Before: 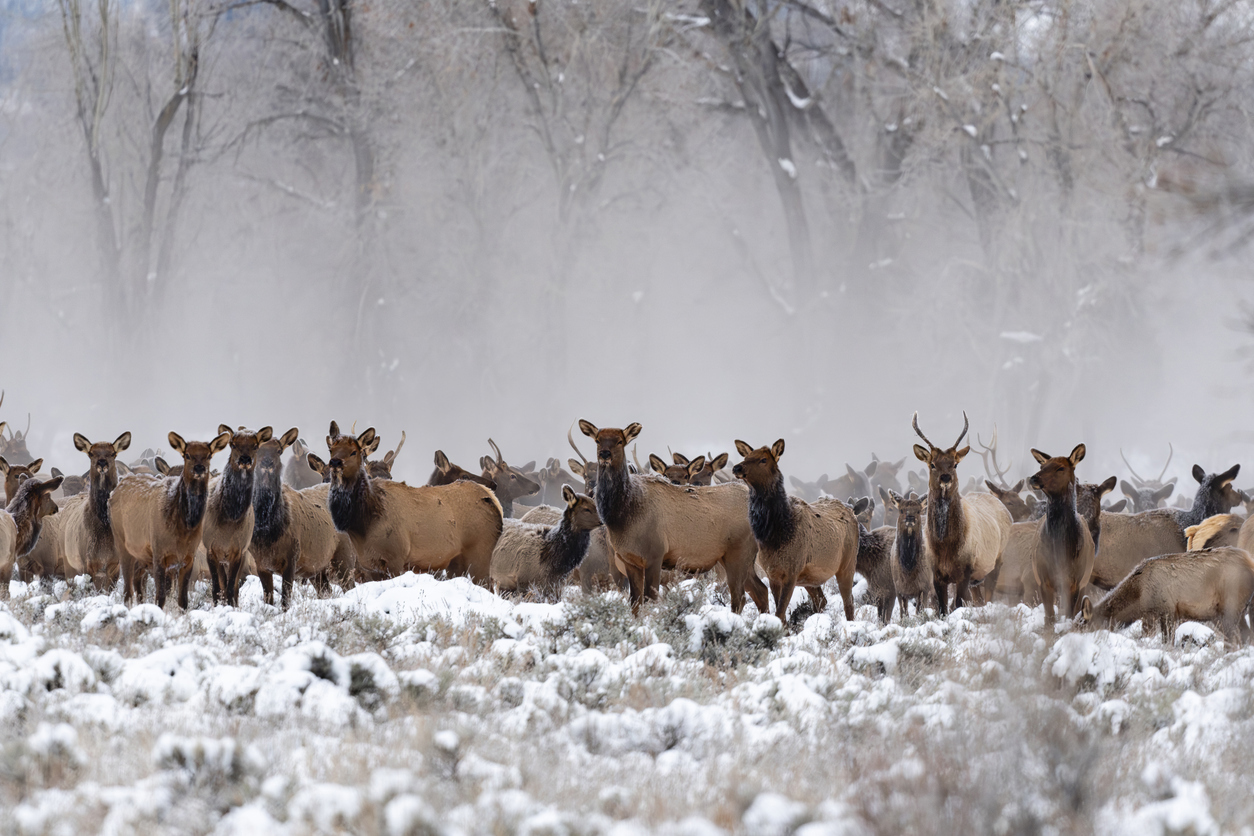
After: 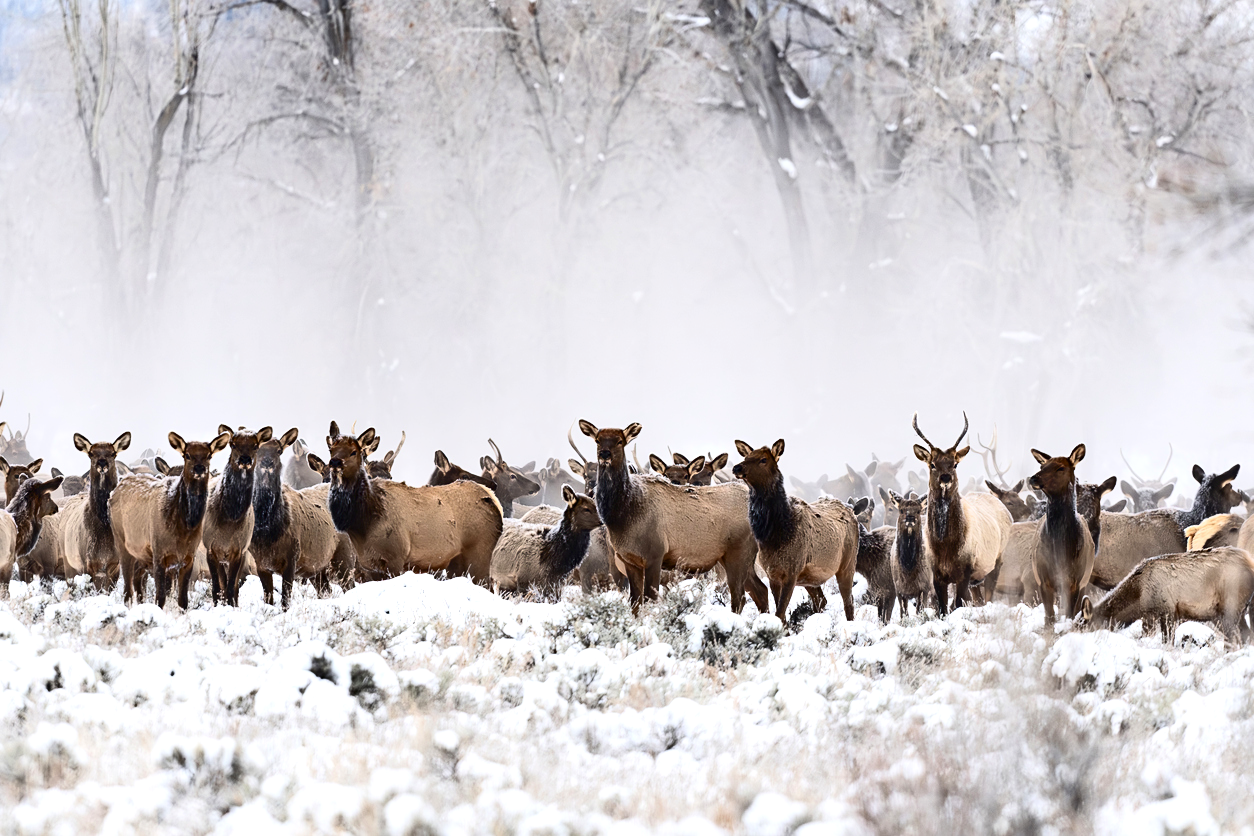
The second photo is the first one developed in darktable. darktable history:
contrast brightness saturation: contrast 0.283
sharpen: amount 0.207
exposure: exposure 0.495 EV, compensate highlight preservation false
